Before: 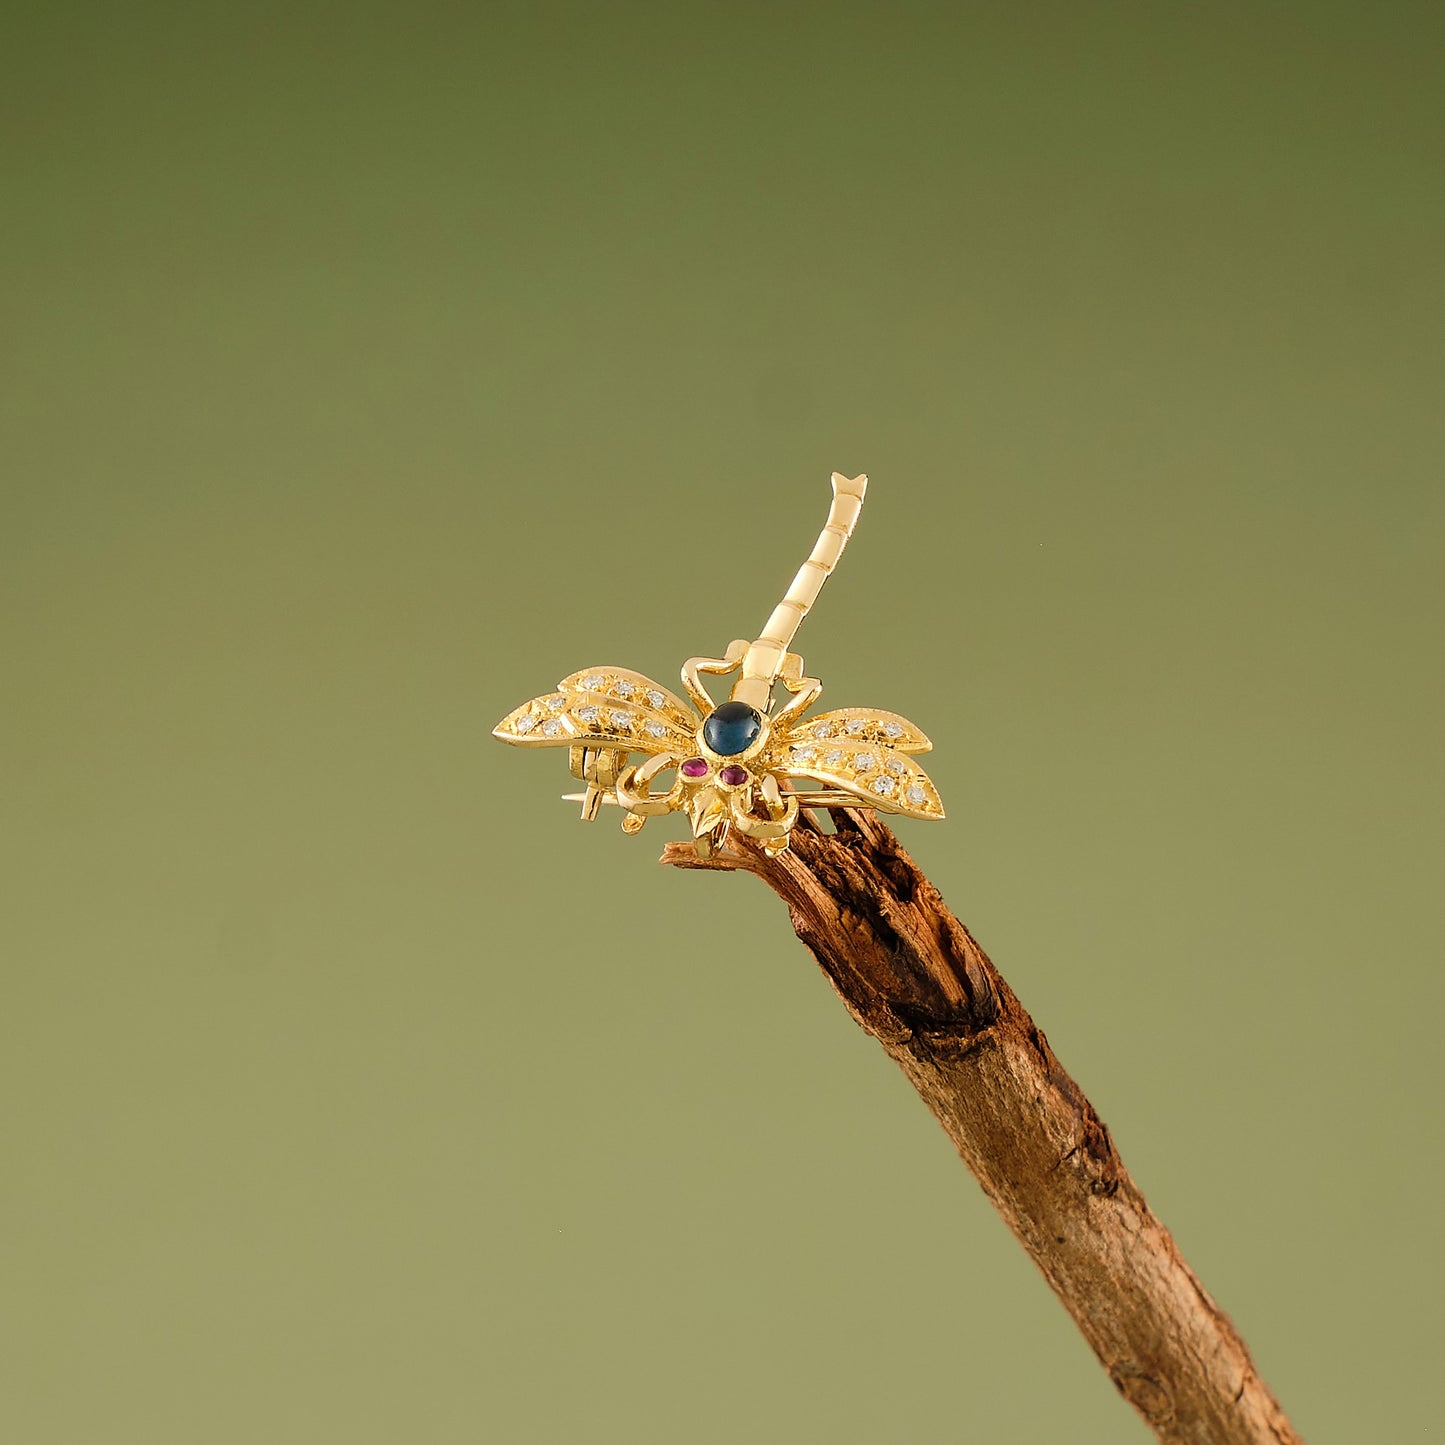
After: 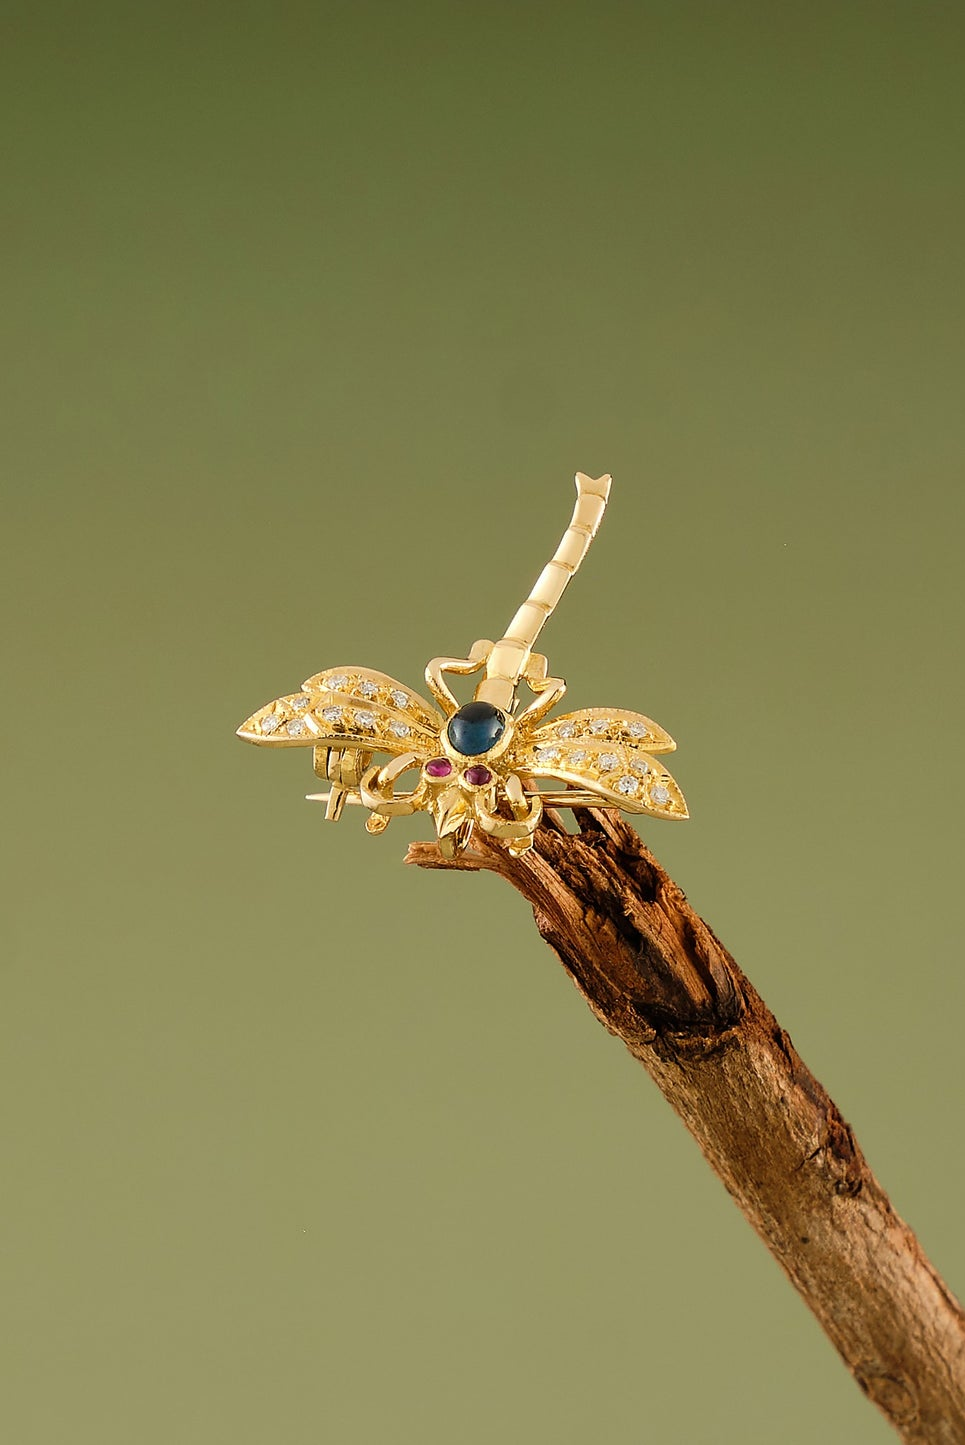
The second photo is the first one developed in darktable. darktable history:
crop and rotate: left 17.732%, right 15.423%
base curve: curves: ch0 [(0, 0) (0.303, 0.277) (1, 1)]
